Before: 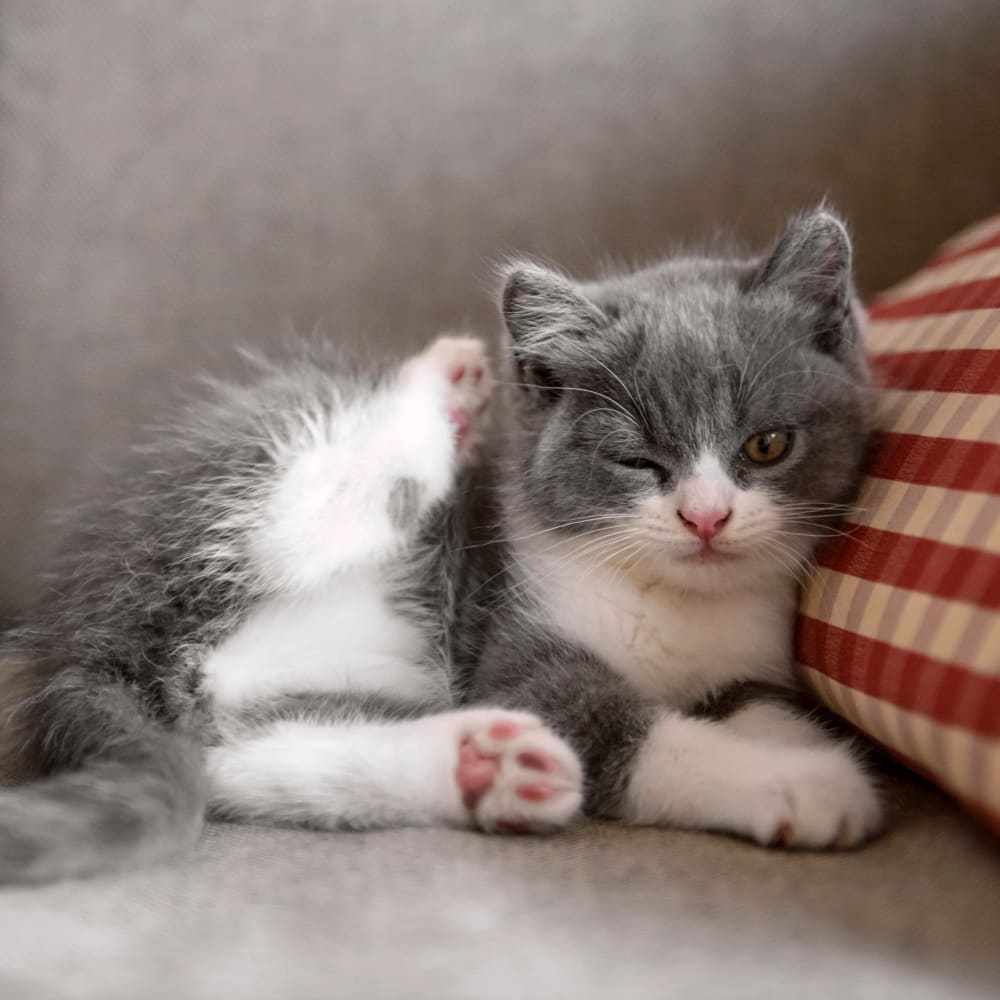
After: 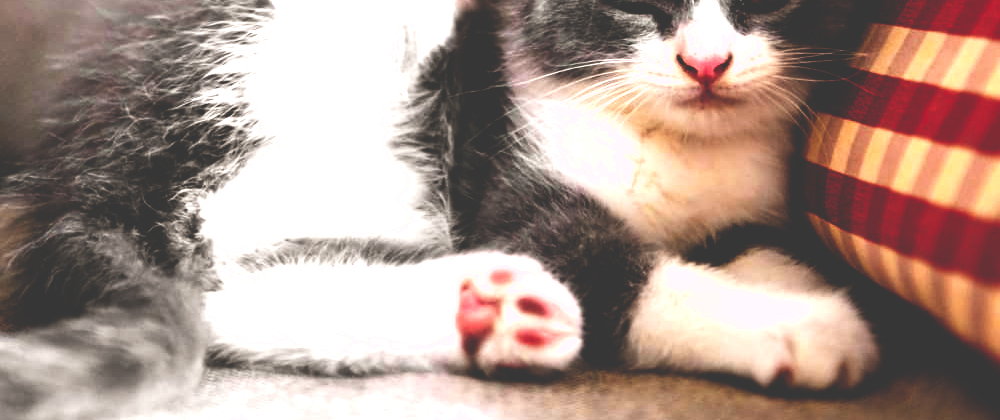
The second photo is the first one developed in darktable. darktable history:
crop: top 45.551%, bottom 12.262%
base curve: curves: ch0 [(0, 0.036) (0.083, 0.04) (0.804, 1)], preserve colors none
exposure: black level correction 0, exposure 1.1 EV, compensate highlight preservation false
